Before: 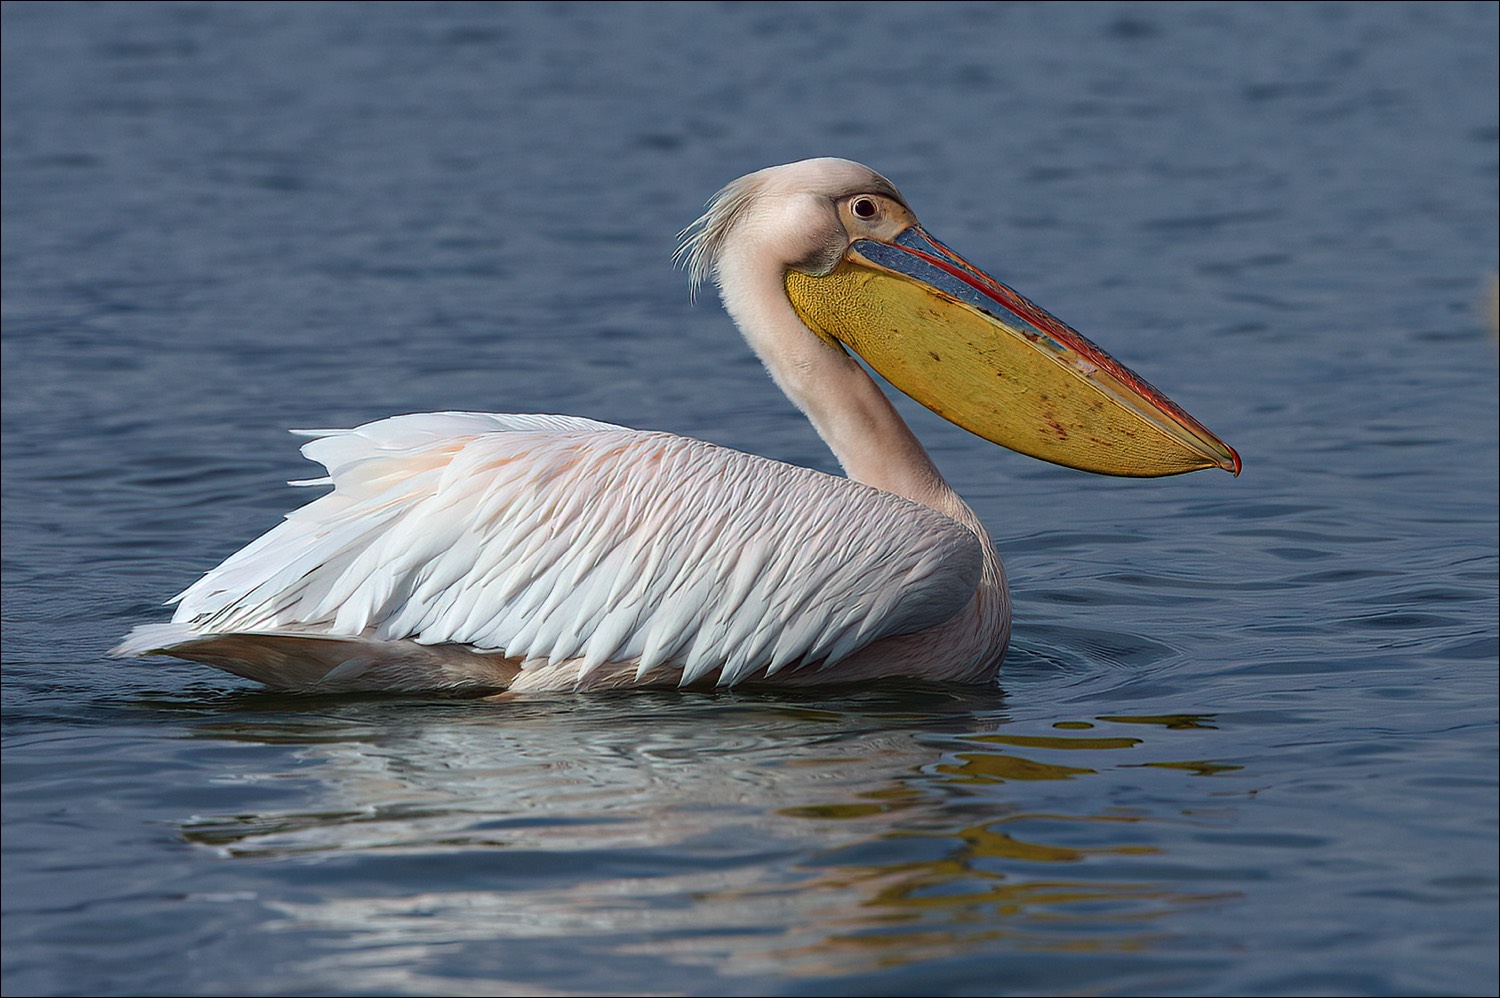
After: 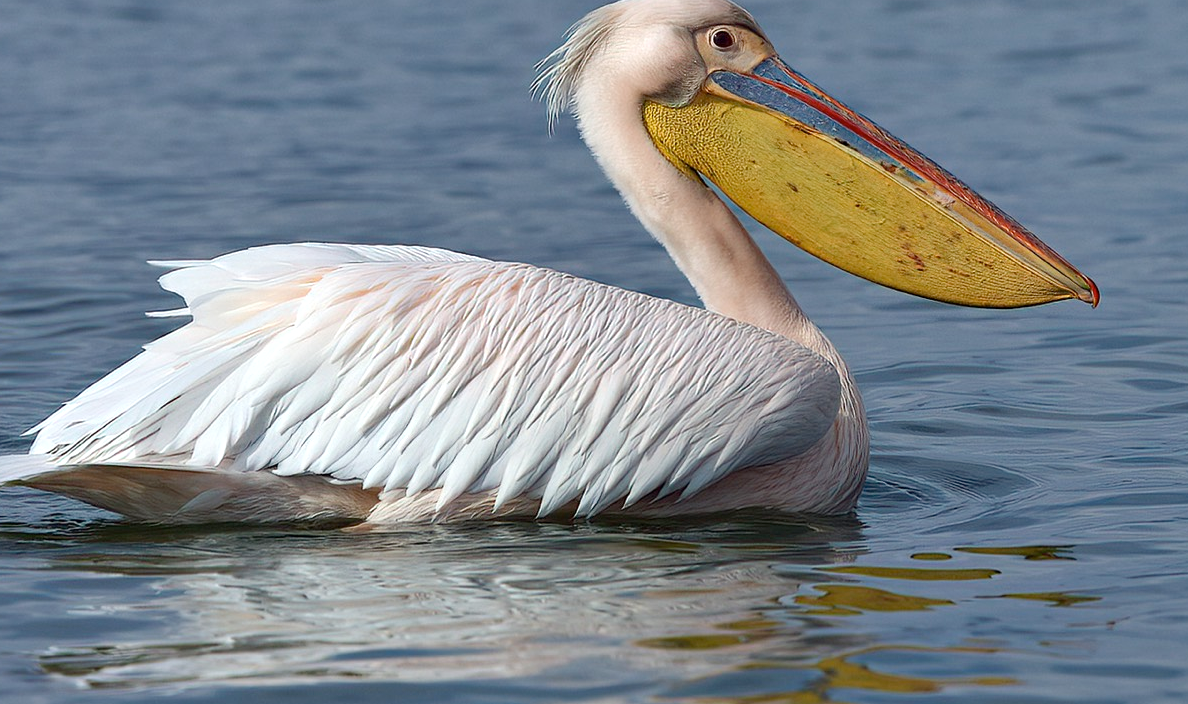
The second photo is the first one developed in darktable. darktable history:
crop: left 9.501%, top 17.016%, right 11.245%, bottom 12.392%
shadows and highlights: soften with gaussian
exposure: exposure 0.2 EV, compensate highlight preservation false
